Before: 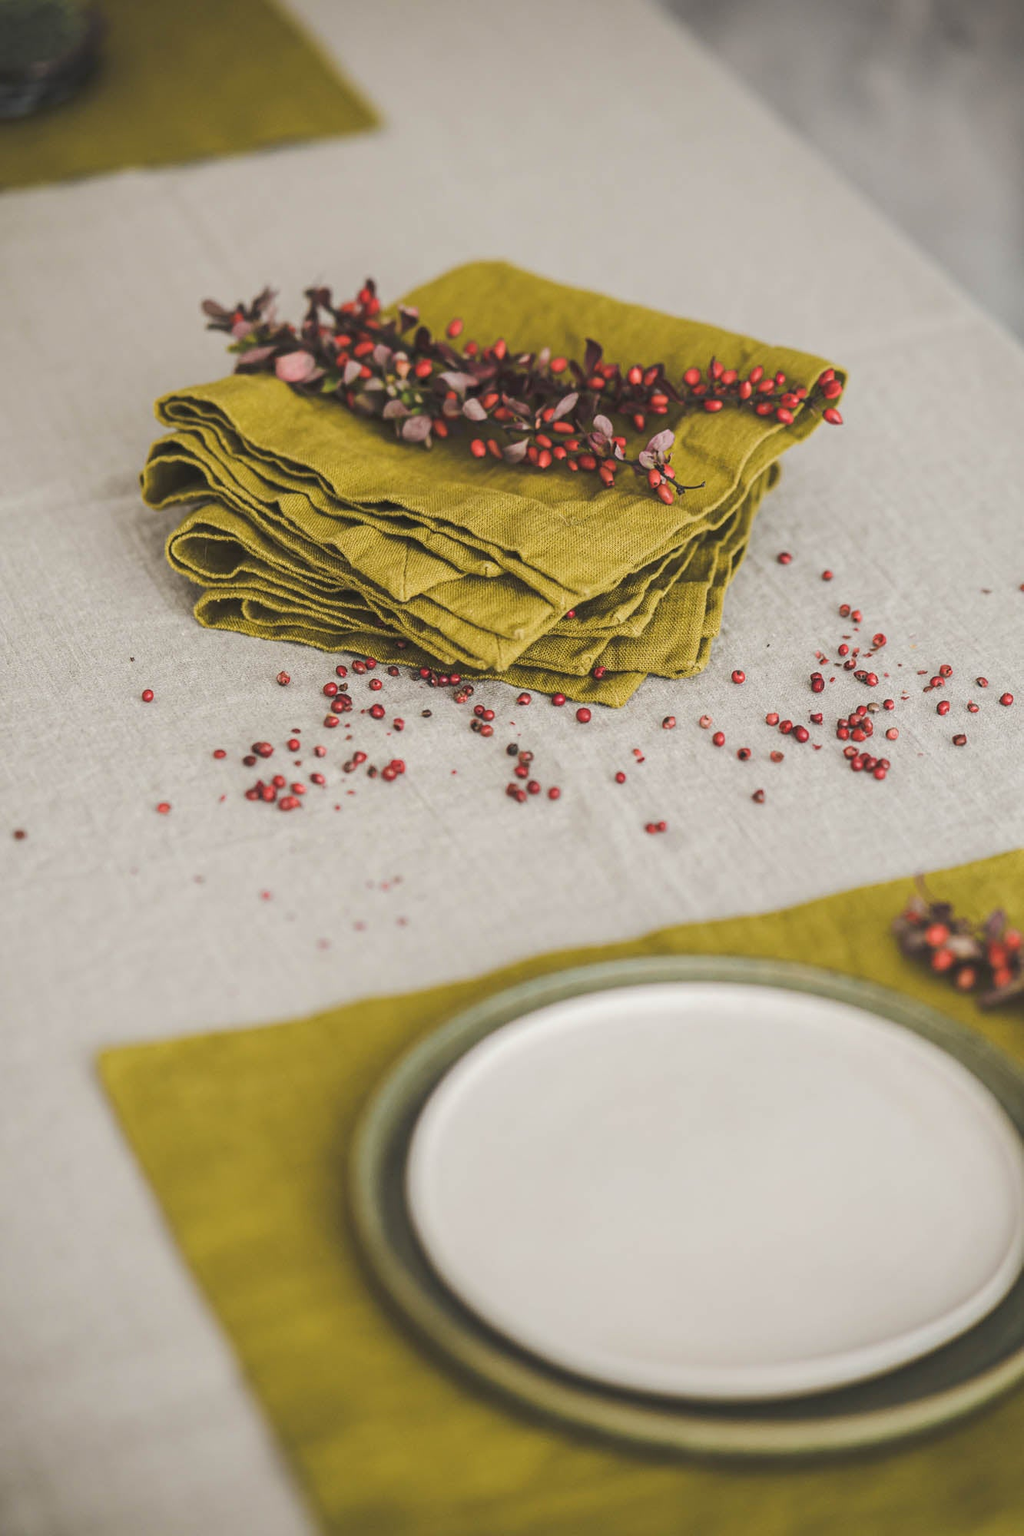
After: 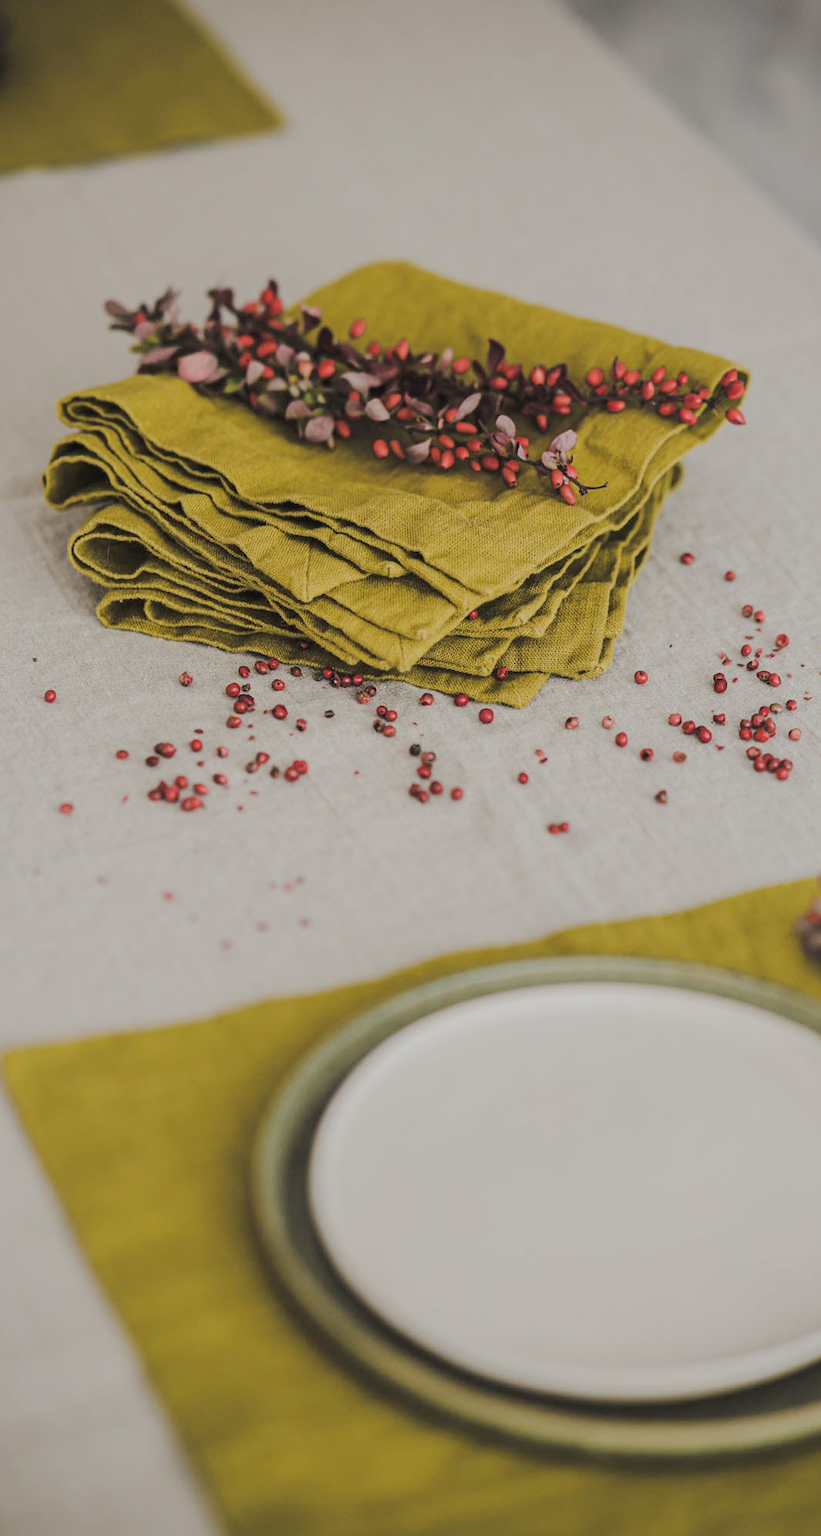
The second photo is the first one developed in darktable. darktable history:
crop and rotate: left 9.597%, right 10.195%
filmic rgb: black relative exposure -7.32 EV, white relative exposure 5.09 EV, hardness 3.2
